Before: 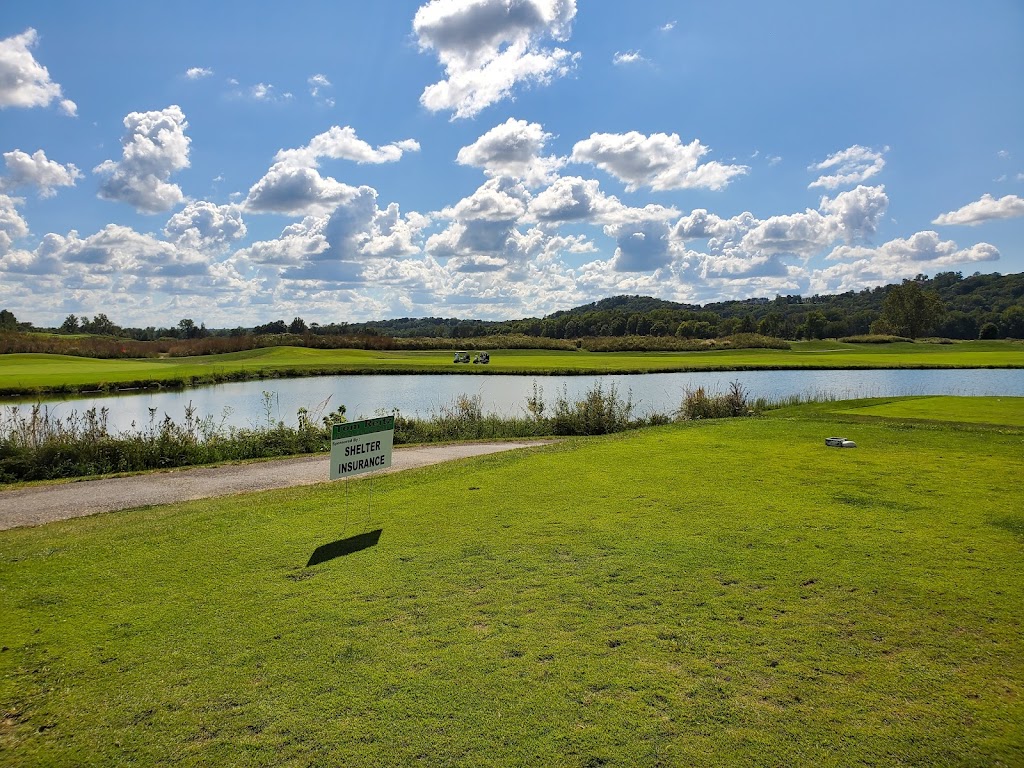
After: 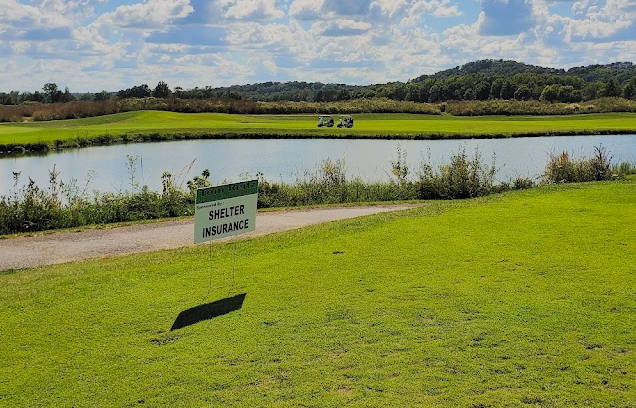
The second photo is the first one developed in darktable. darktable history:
filmic rgb: black relative exposure -7.23 EV, white relative exposure 5.37 EV, threshold 2.96 EV, hardness 3.02, color science v5 (2021), contrast in shadows safe, contrast in highlights safe, enable highlight reconstruction true
contrast brightness saturation: brightness 0.093, saturation 0.193
crop: left 13.307%, top 30.775%, right 24.511%, bottom 15.873%
color correction: highlights b* 0.03
